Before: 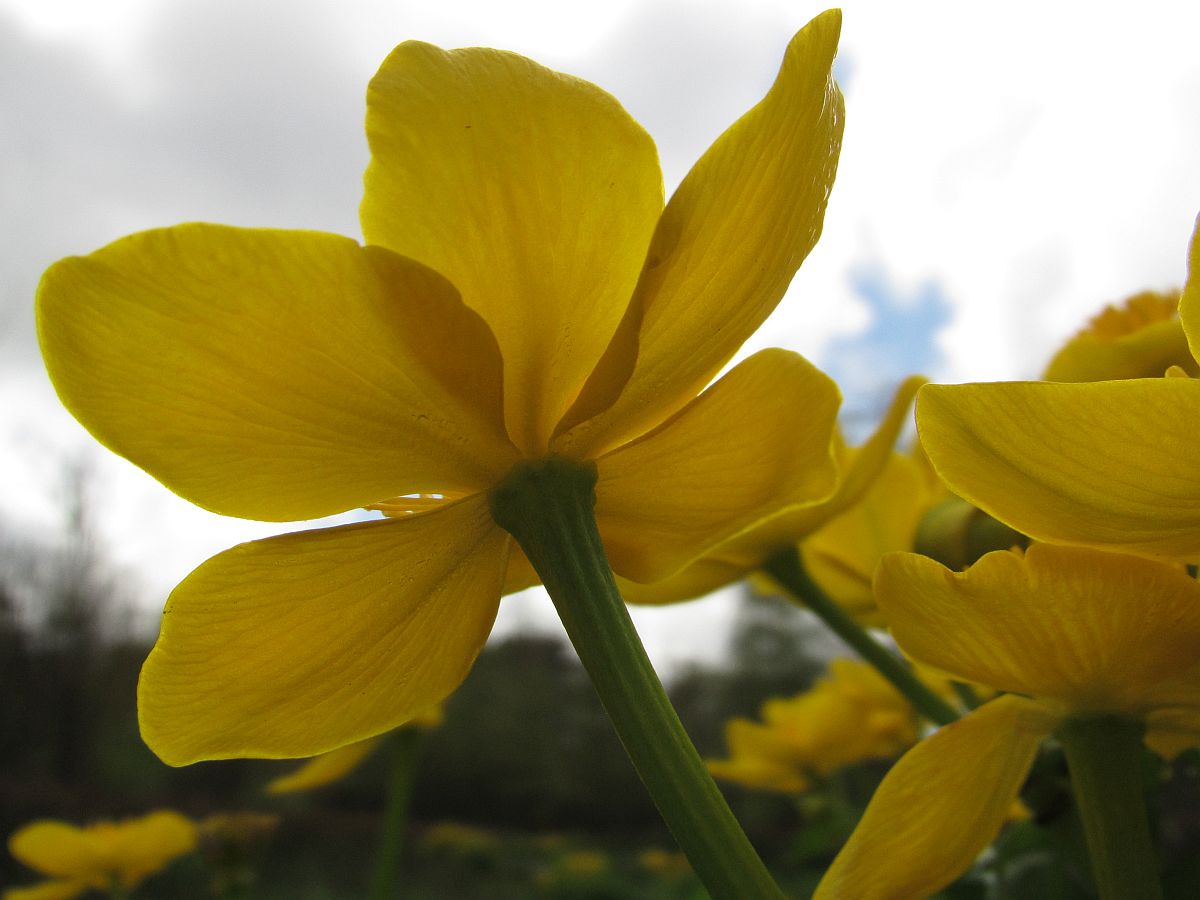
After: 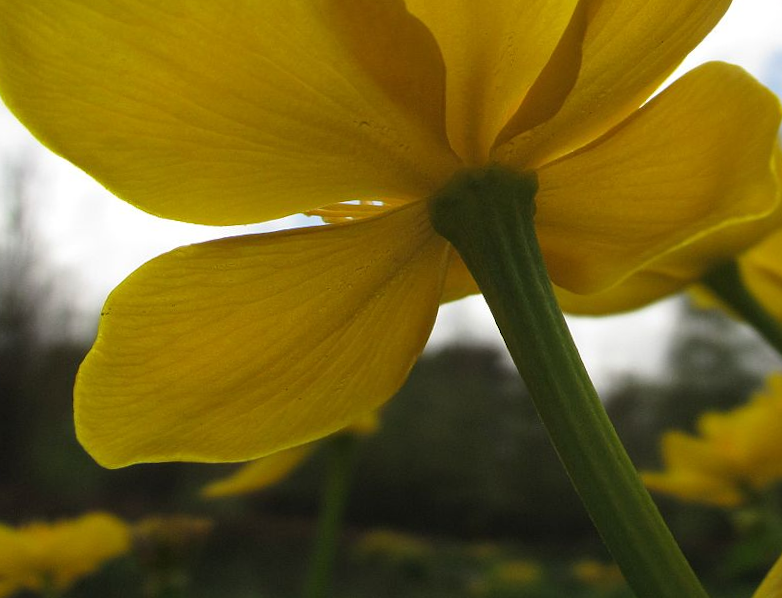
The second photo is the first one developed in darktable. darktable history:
crop and rotate: angle -1.09°, left 3.784%, top 31.845%, right 29.338%
